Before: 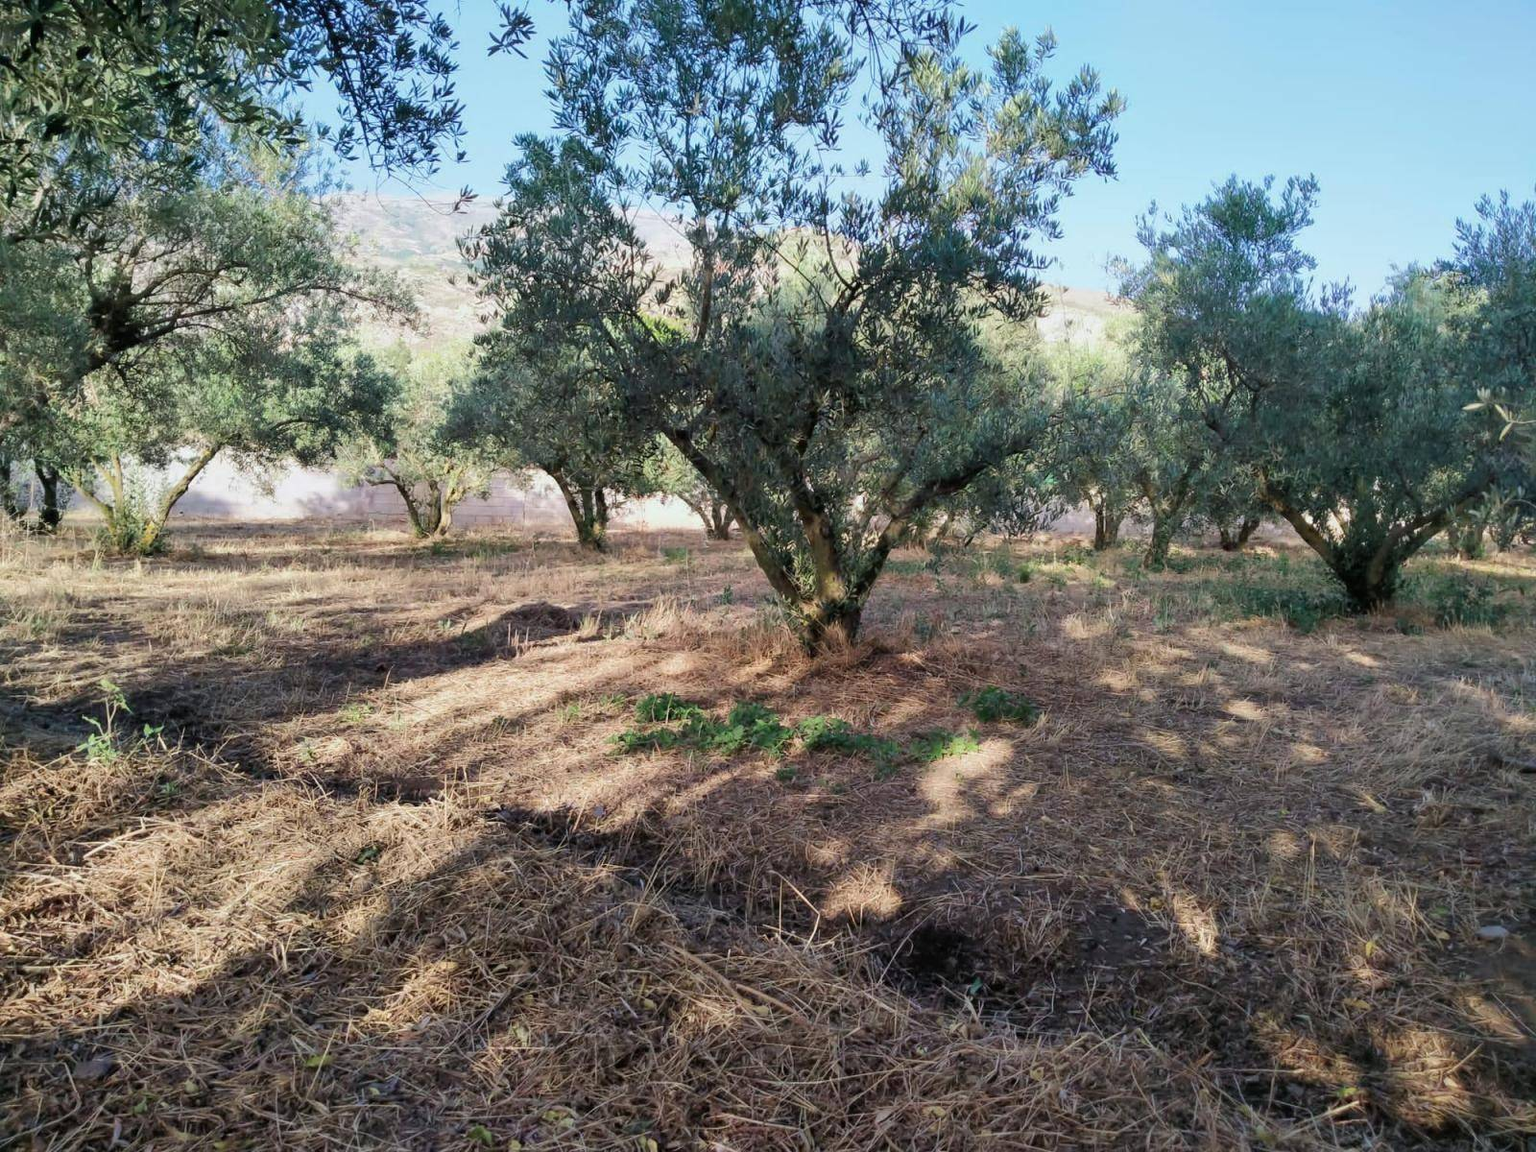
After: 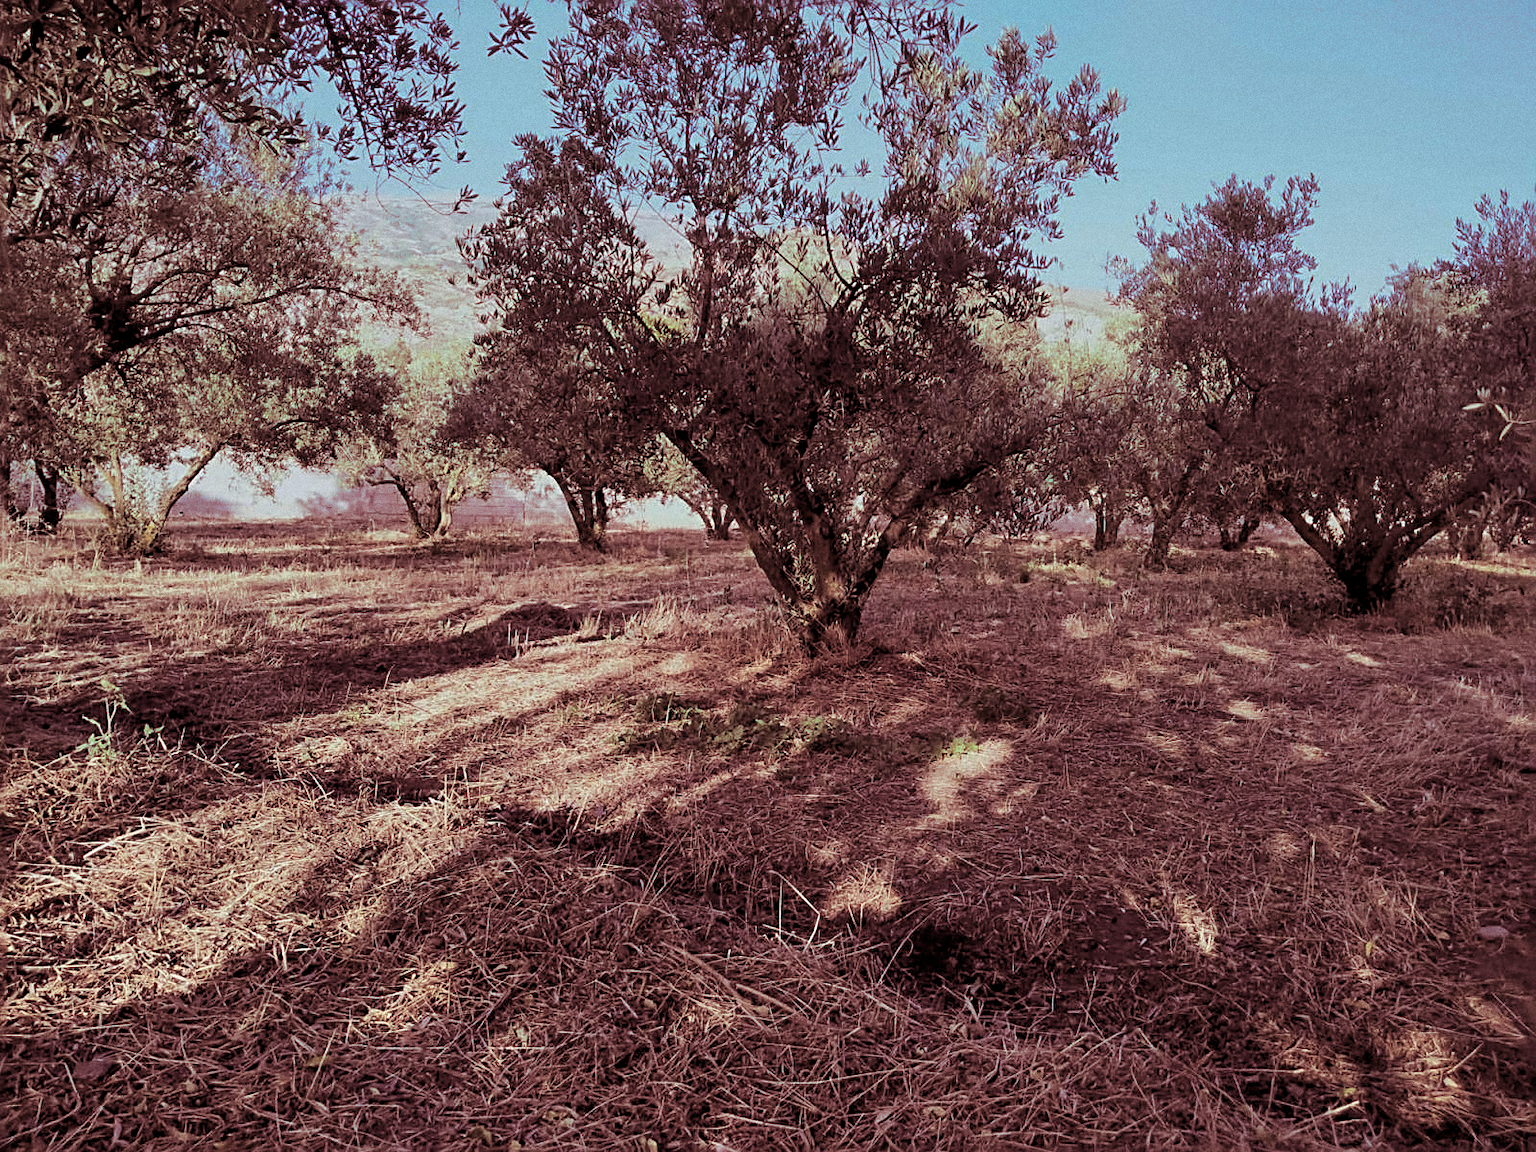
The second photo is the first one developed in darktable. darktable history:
white balance: red 0.983, blue 1.036
sharpen: radius 2.676, amount 0.669
grain: on, module defaults
split-toning: highlights › hue 187.2°, highlights › saturation 0.83, balance -68.05, compress 56.43%
color correction: highlights a* -2.68, highlights b* 2.57
local contrast: highlights 100%, shadows 100%, detail 120%, midtone range 0.2
graduated density: rotation 5.63°, offset 76.9
